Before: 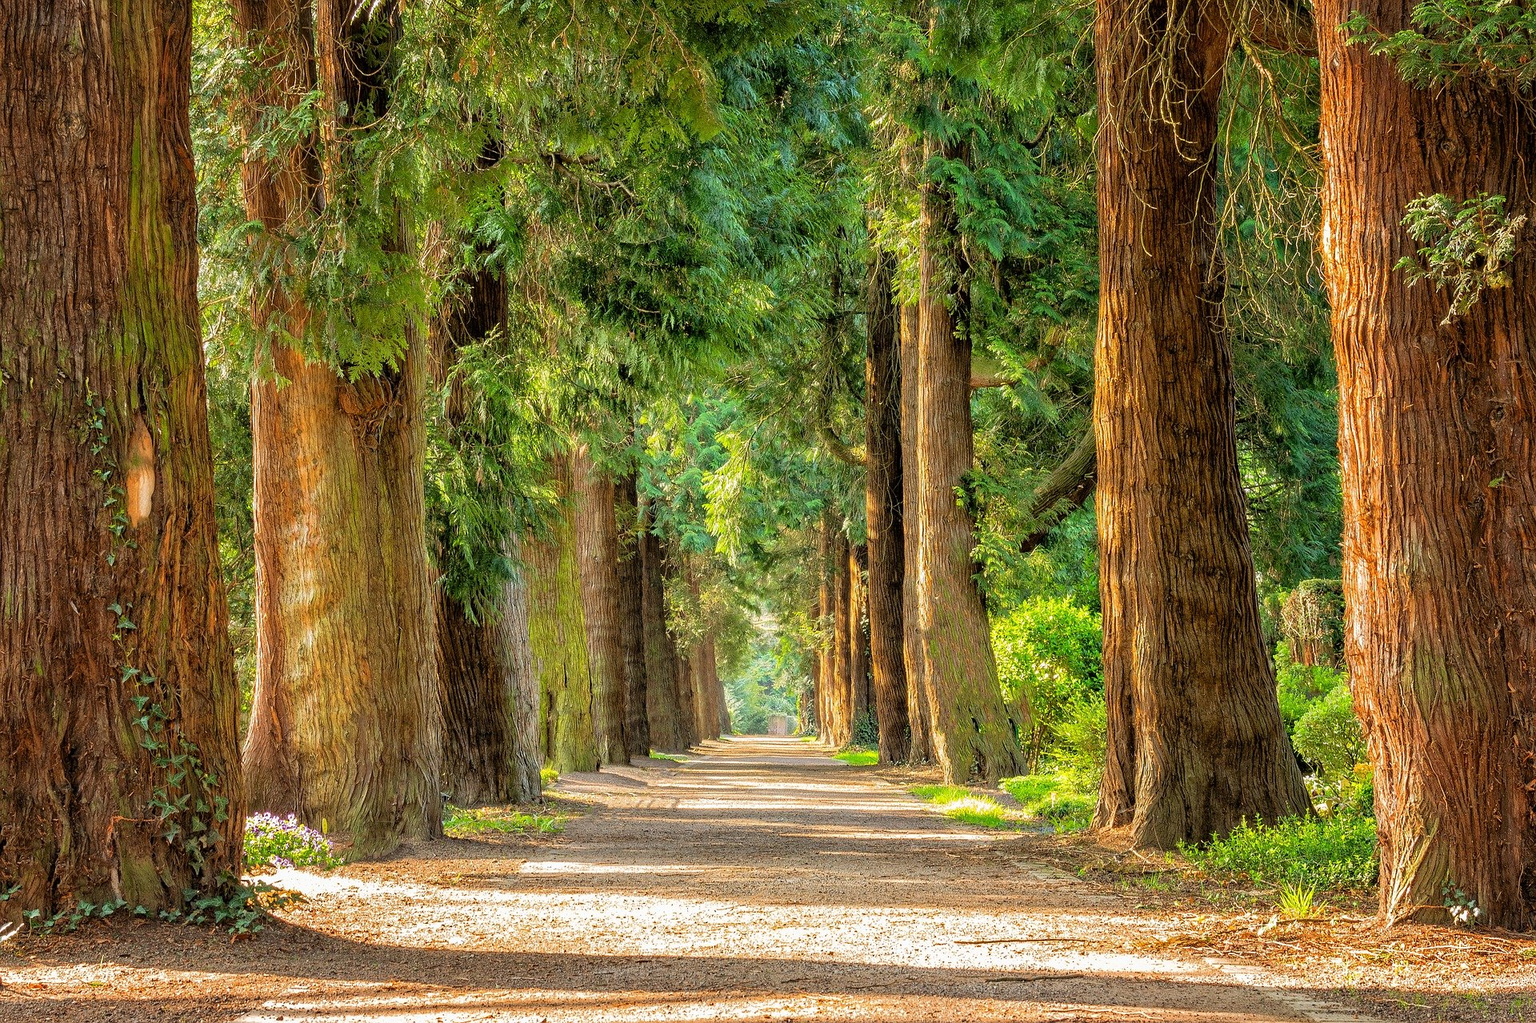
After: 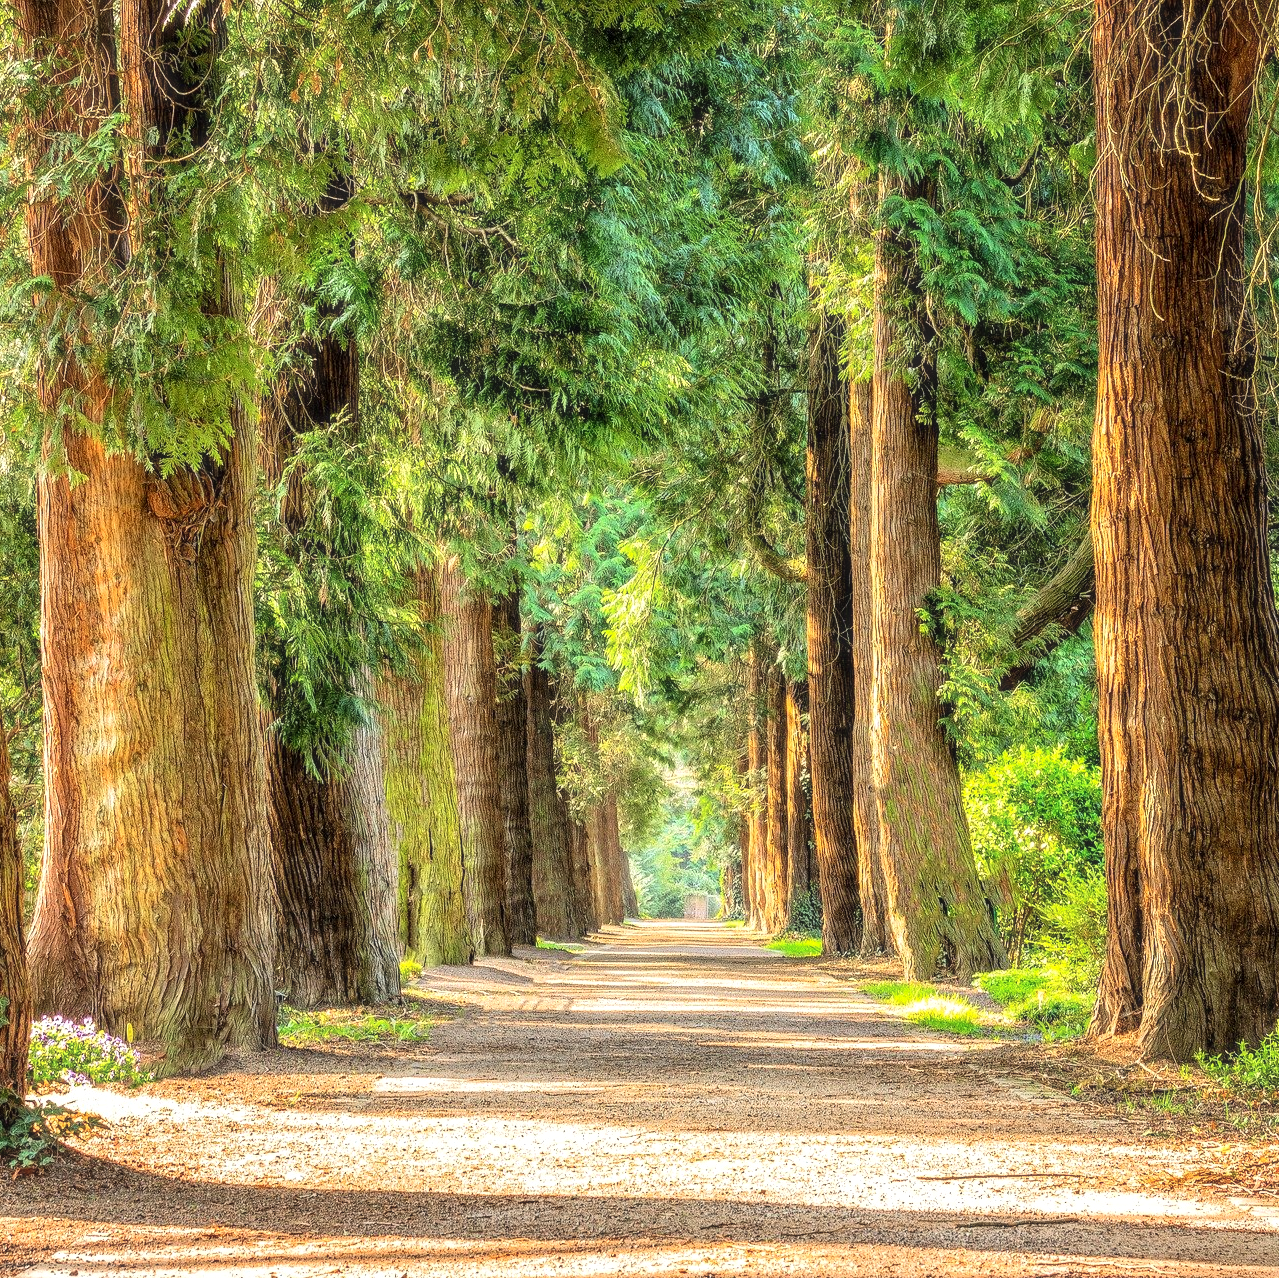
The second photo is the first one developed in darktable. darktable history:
haze removal: strength -0.05
contrast brightness saturation: contrast 0.2, brightness 0.15, saturation 0.14
crop and rotate: left 14.385%, right 18.948%
local contrast: on, module defaults
